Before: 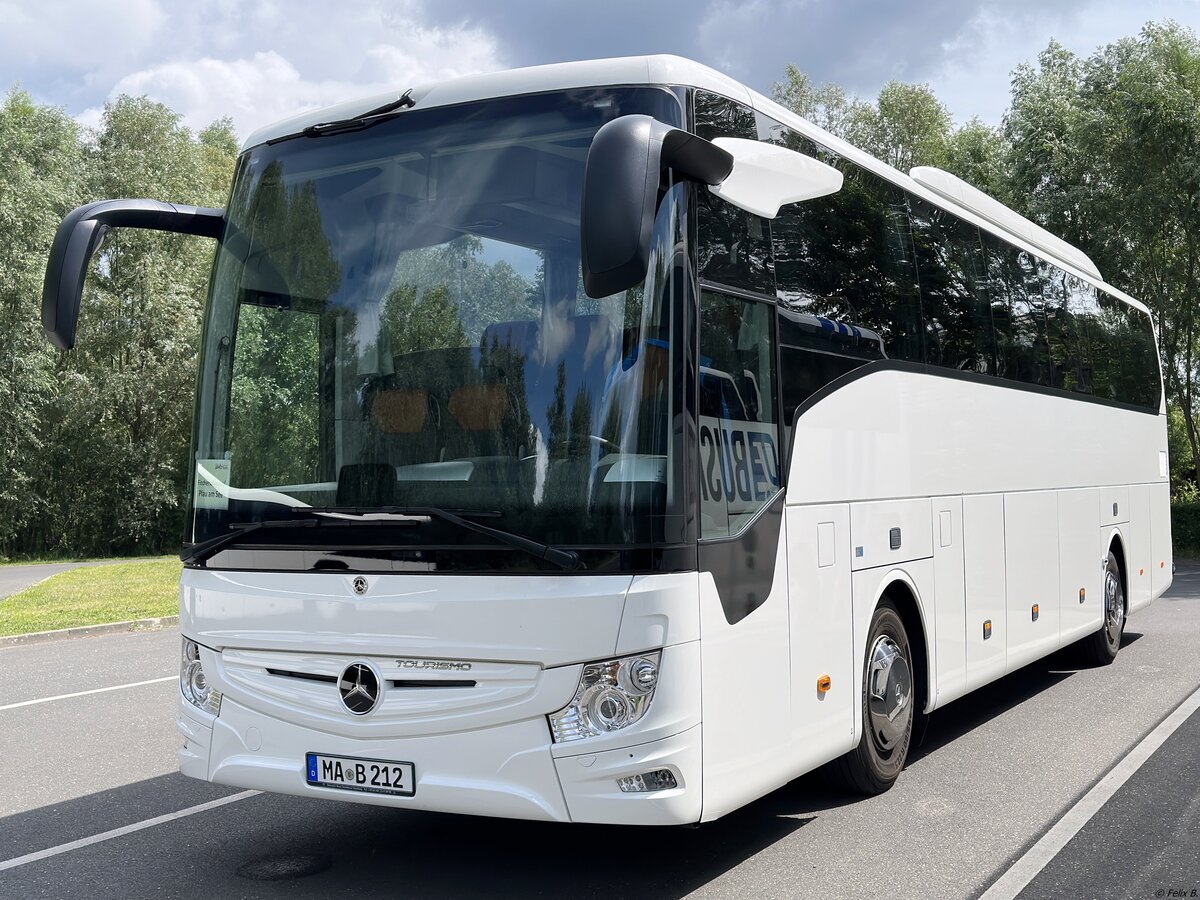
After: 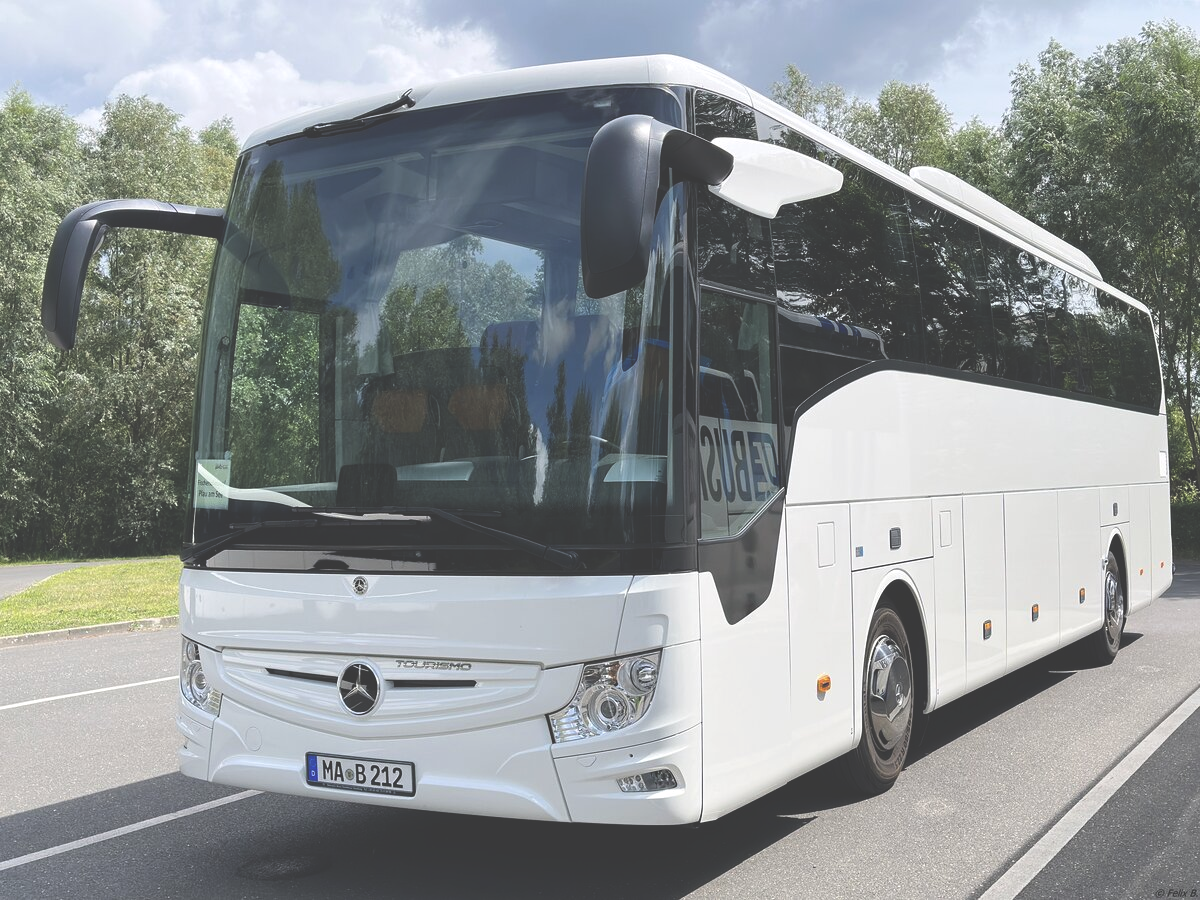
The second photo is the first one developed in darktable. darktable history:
exposure: black level correction -0.04, exposure 0.065 EV, compensate highlight preservation false
